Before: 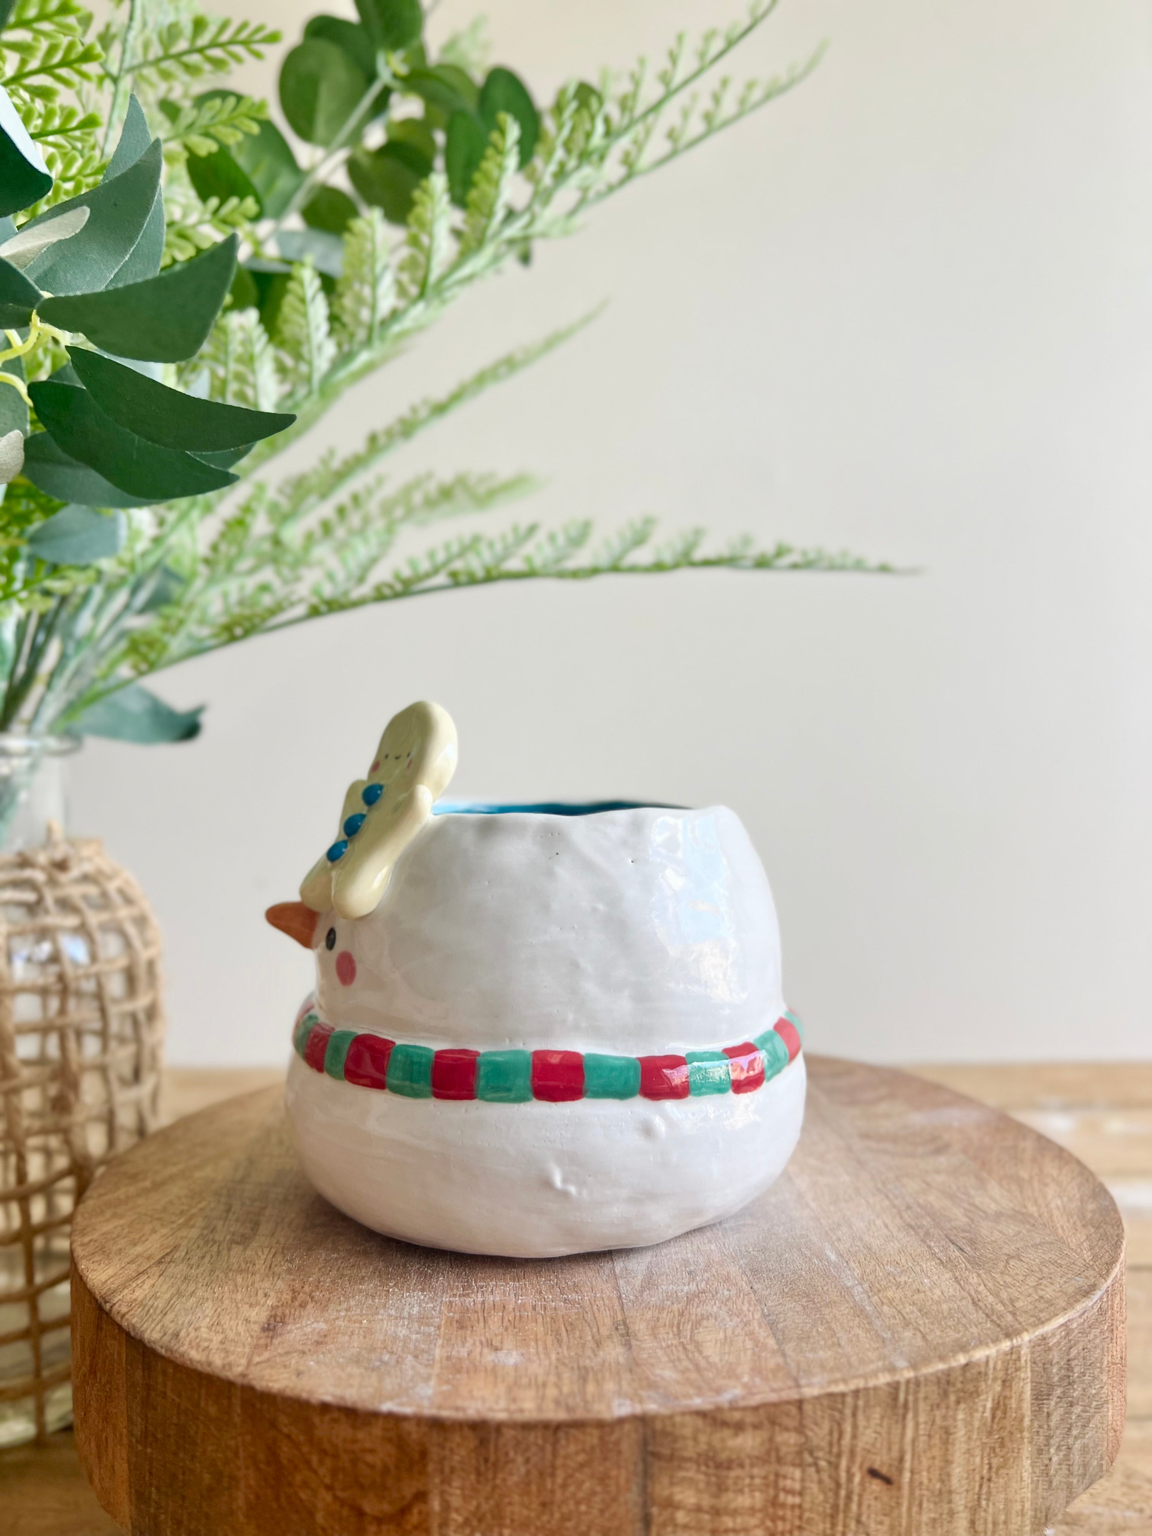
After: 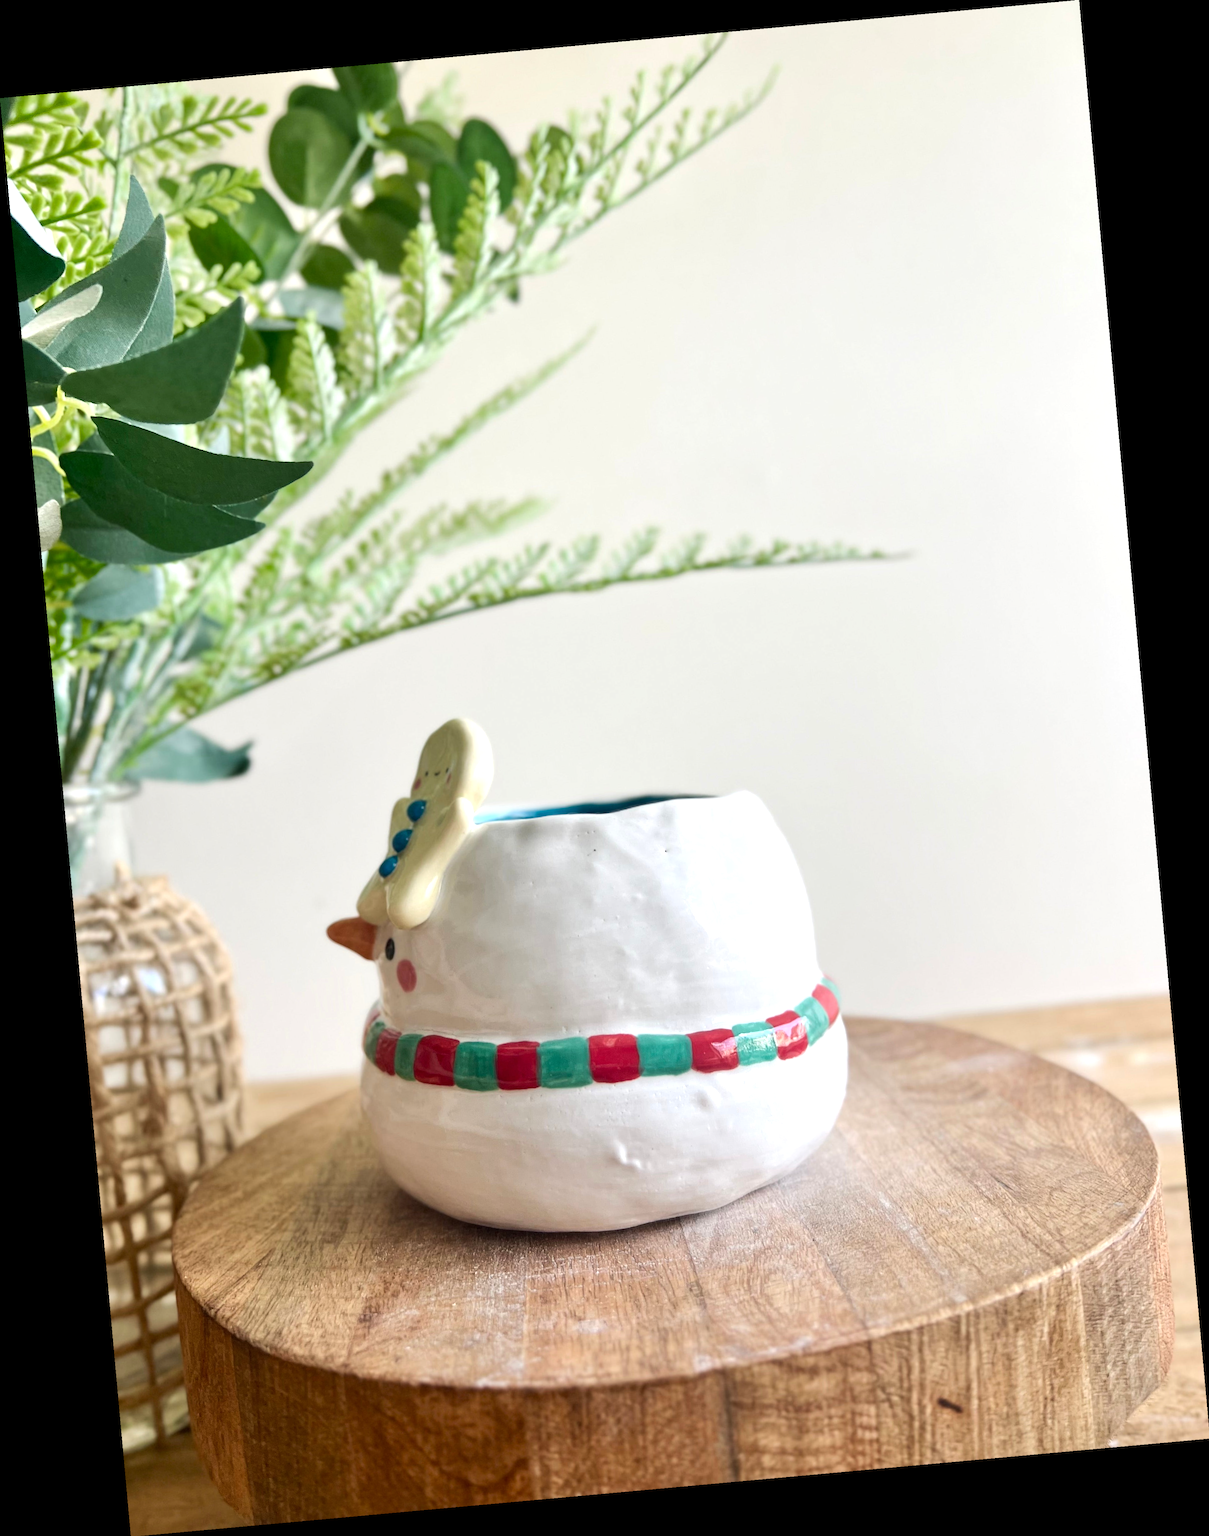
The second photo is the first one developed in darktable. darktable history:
tone equalizer: -8 EV -0.417 EV, -7 EV -0.389 EV, -6 EV -0.333 EV, -5 EV -0.222 EV, -3 EV 0.222 EV, -2 EV 0.333 EV, -1 EV 0.389 EV, +0 EV 0.417 EV, edges refinement/feathering 500, mask exposure compensation -1.57 EV, preserve details no
rotate and perspective: rotation -5.2°, automatic cropping off
